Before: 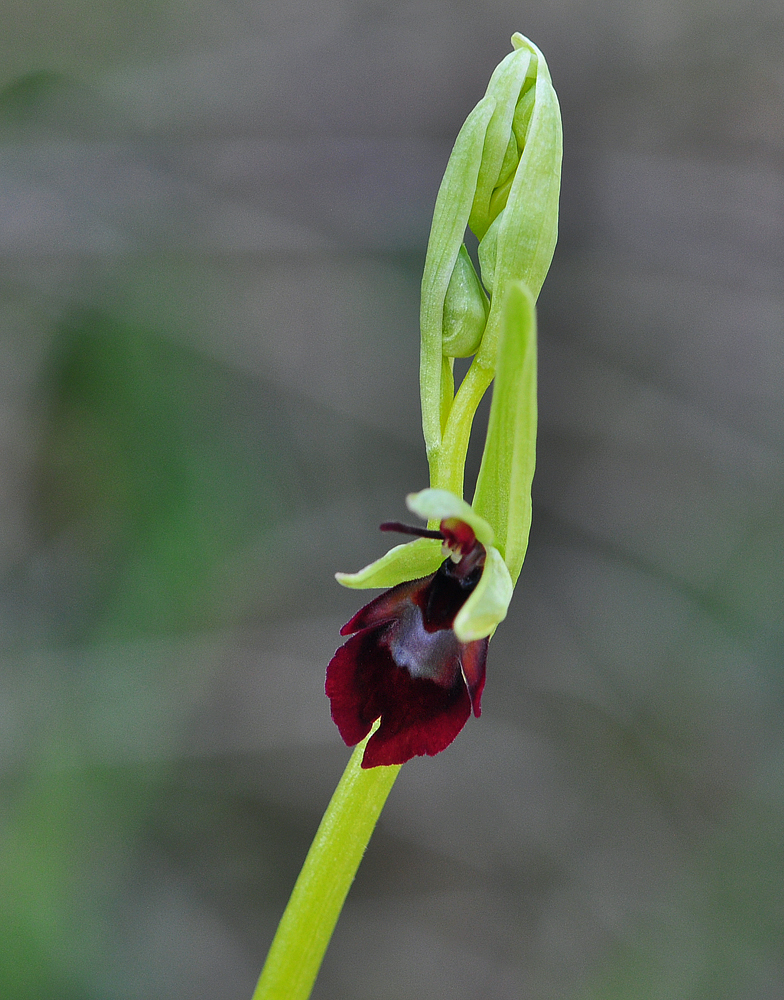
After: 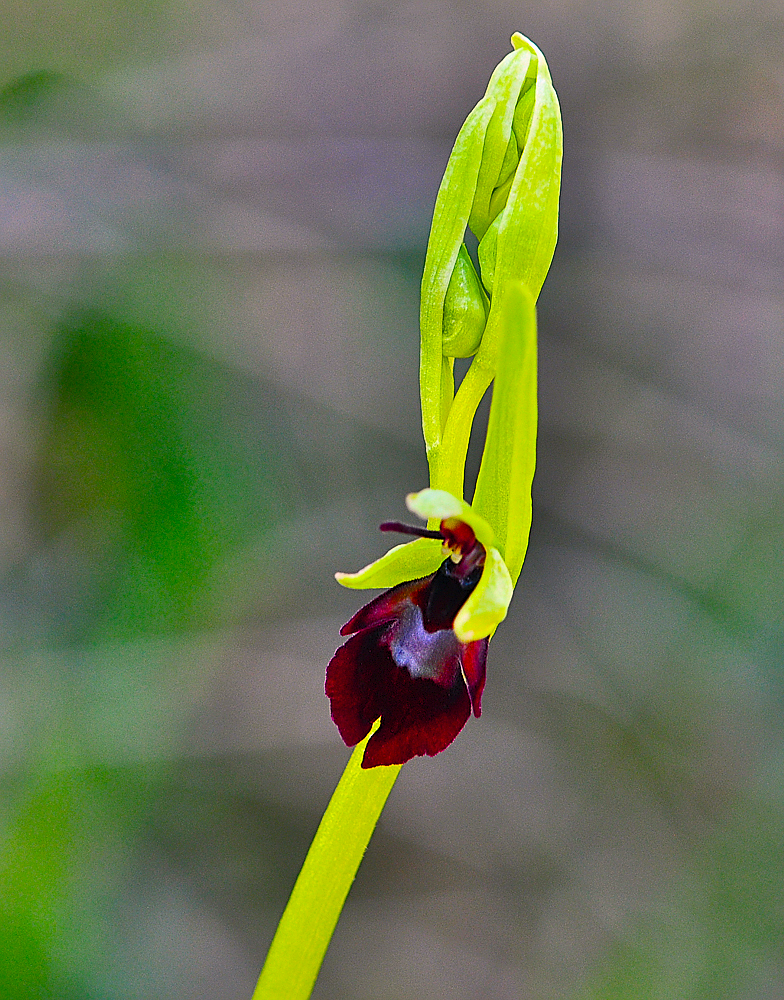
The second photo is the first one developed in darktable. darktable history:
sharpen: on, module defaults
color balance rgb: shadows lift › luminance -19.701%, highlights gain › chroma 2.377%, highlights gain › hue 36.45°, perceptual saturation grading › global saturation 99.345%
contrast brightness saturation: contrast 0.196, brightness 0.164, saturation 0.216
